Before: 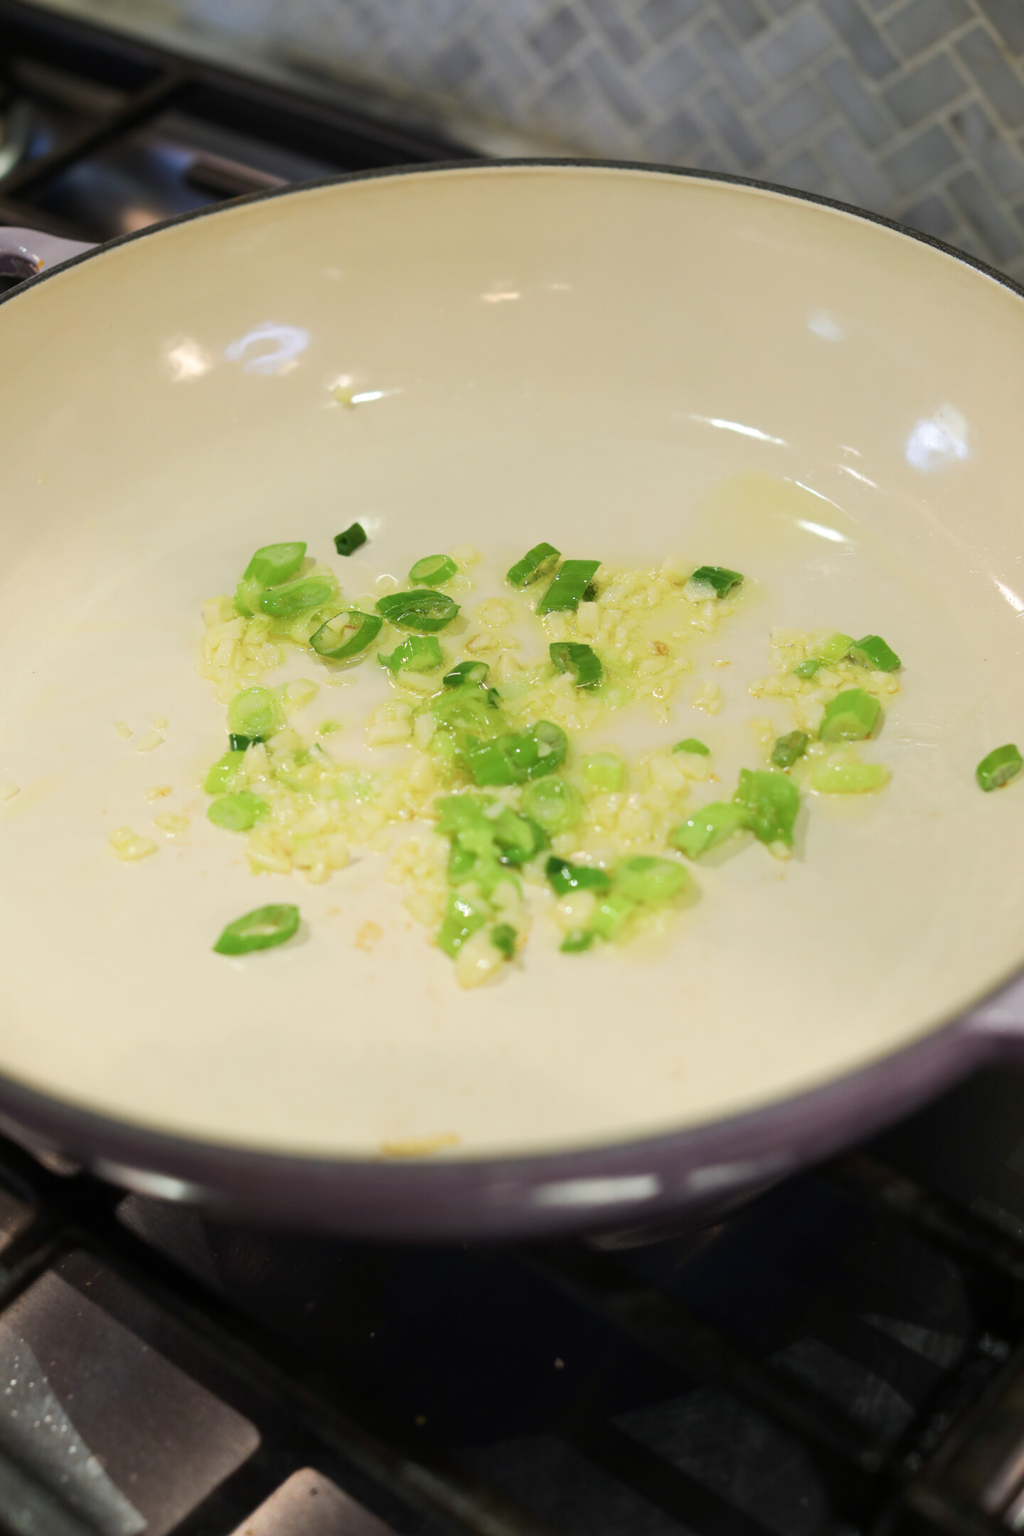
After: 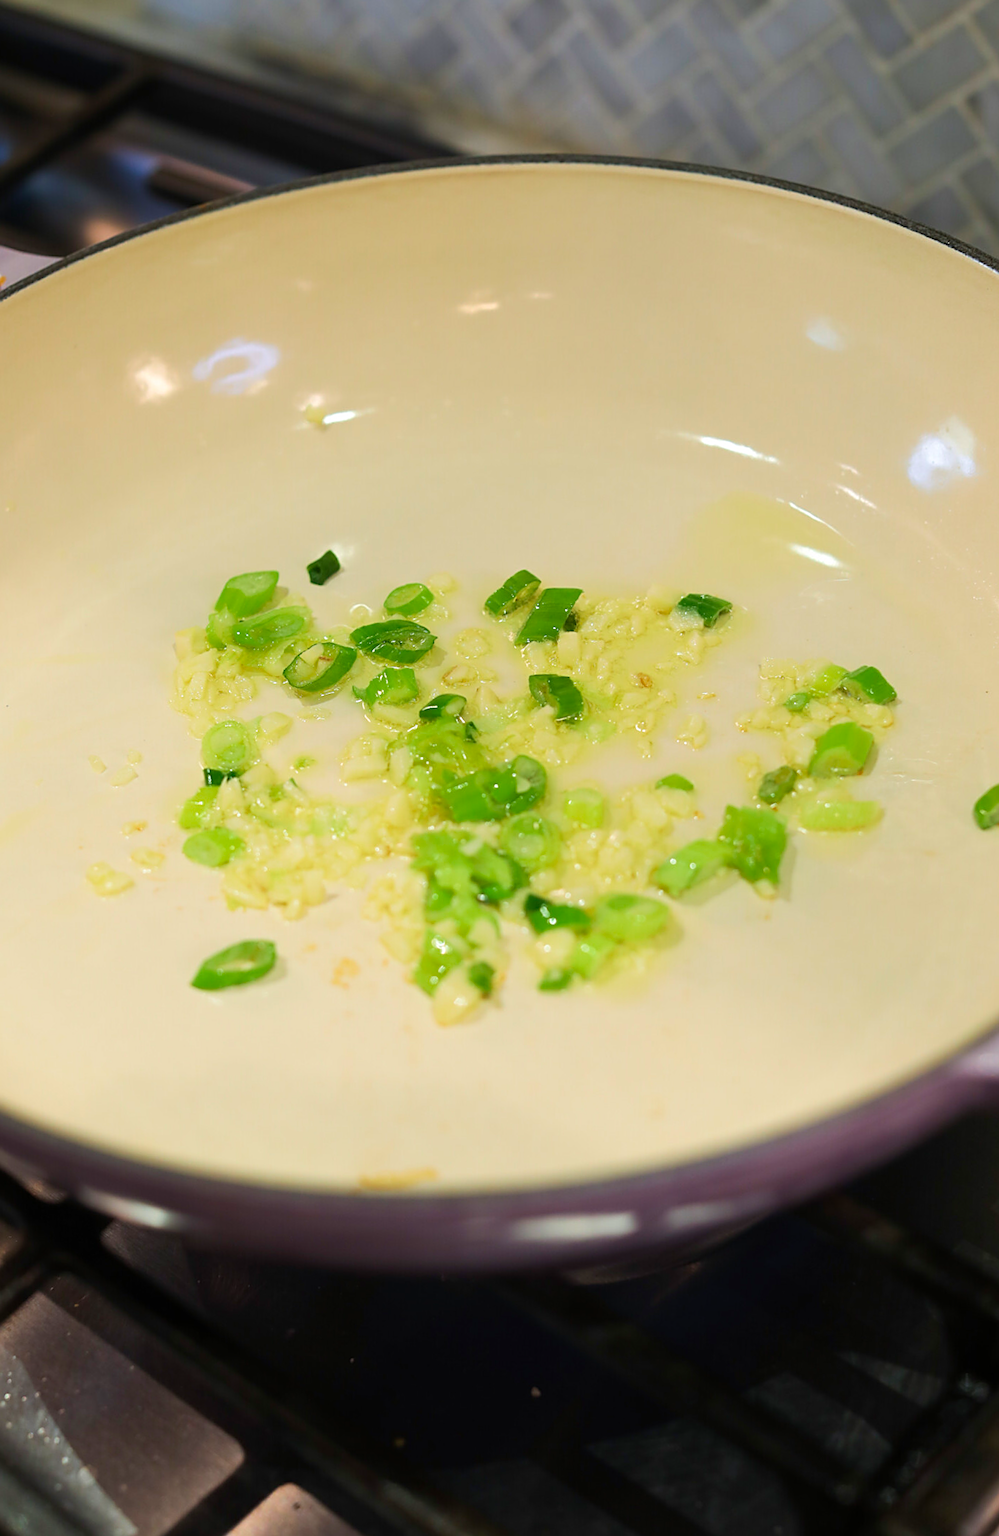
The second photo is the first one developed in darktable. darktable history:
rotate and perspective: rotation 0.074°, lens shift (vertical) 0.096, lens shift (horizontal) -0.041, crop left 0.043, crop right 0.952, crop top 0.024, crop bottom 0.979
sharpen: amount 0.575
velvia: on, module defaults
